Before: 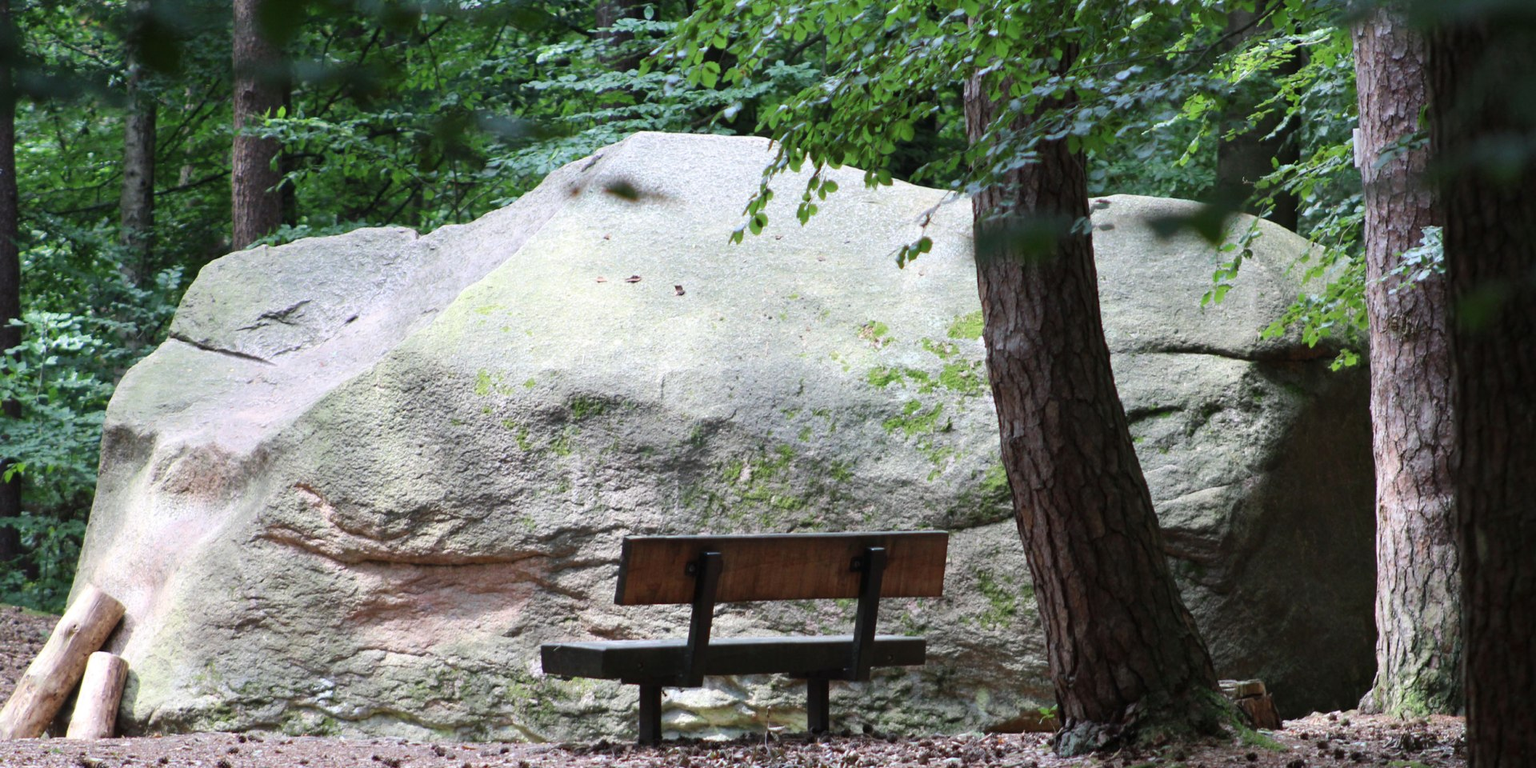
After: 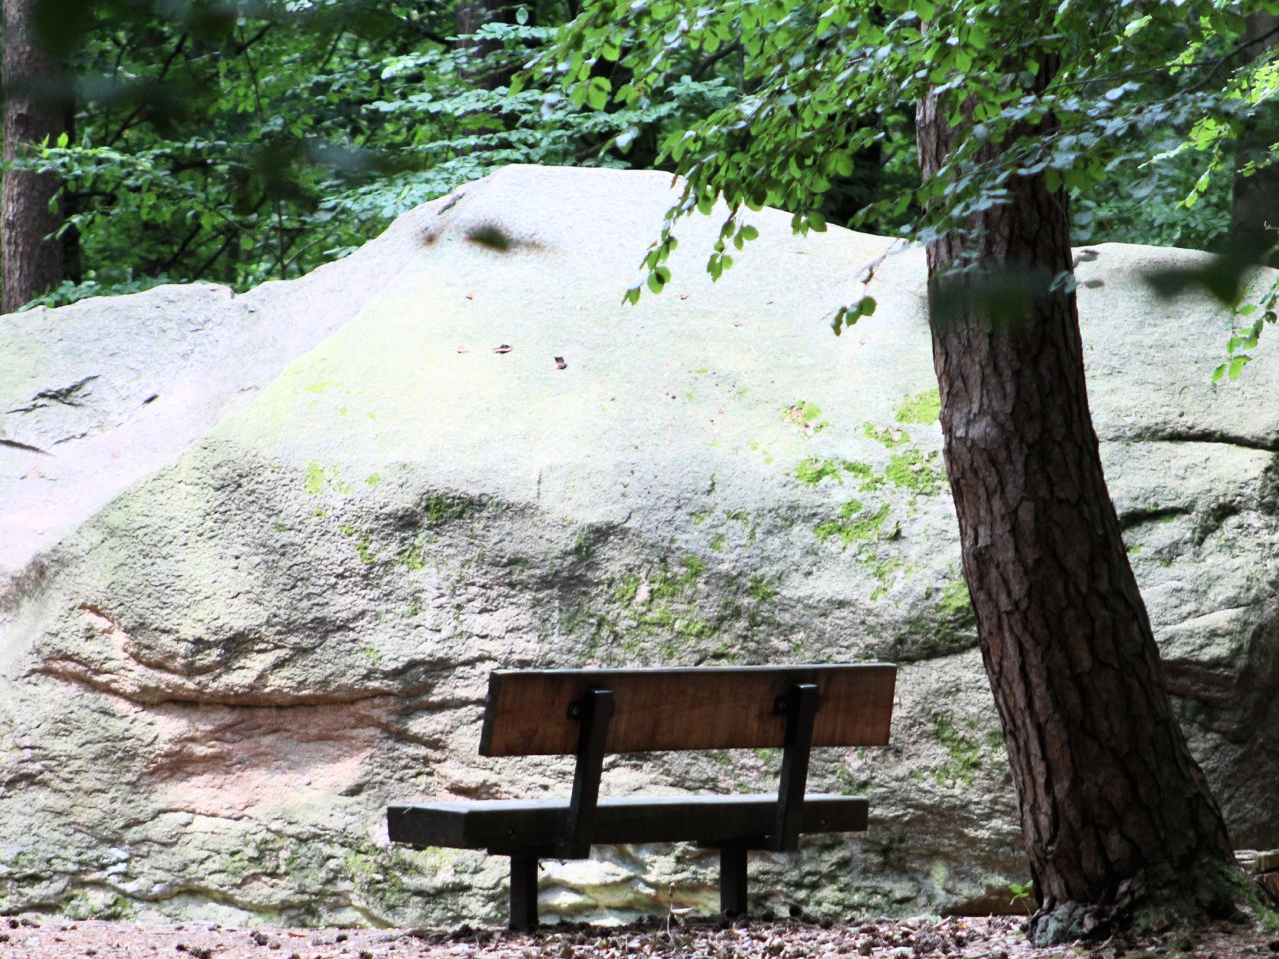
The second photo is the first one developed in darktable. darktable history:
crop and rotate: left 15.055%, right 18.278%
base curve: curves: ch0 [(0, 0) (0.005, 0.002) (0.193, 0.295) (0.399, 0.664) (0.75, 0.928) (1, 1)]
exposure: exposure -0.157 EV, compensate highlight preservation false
